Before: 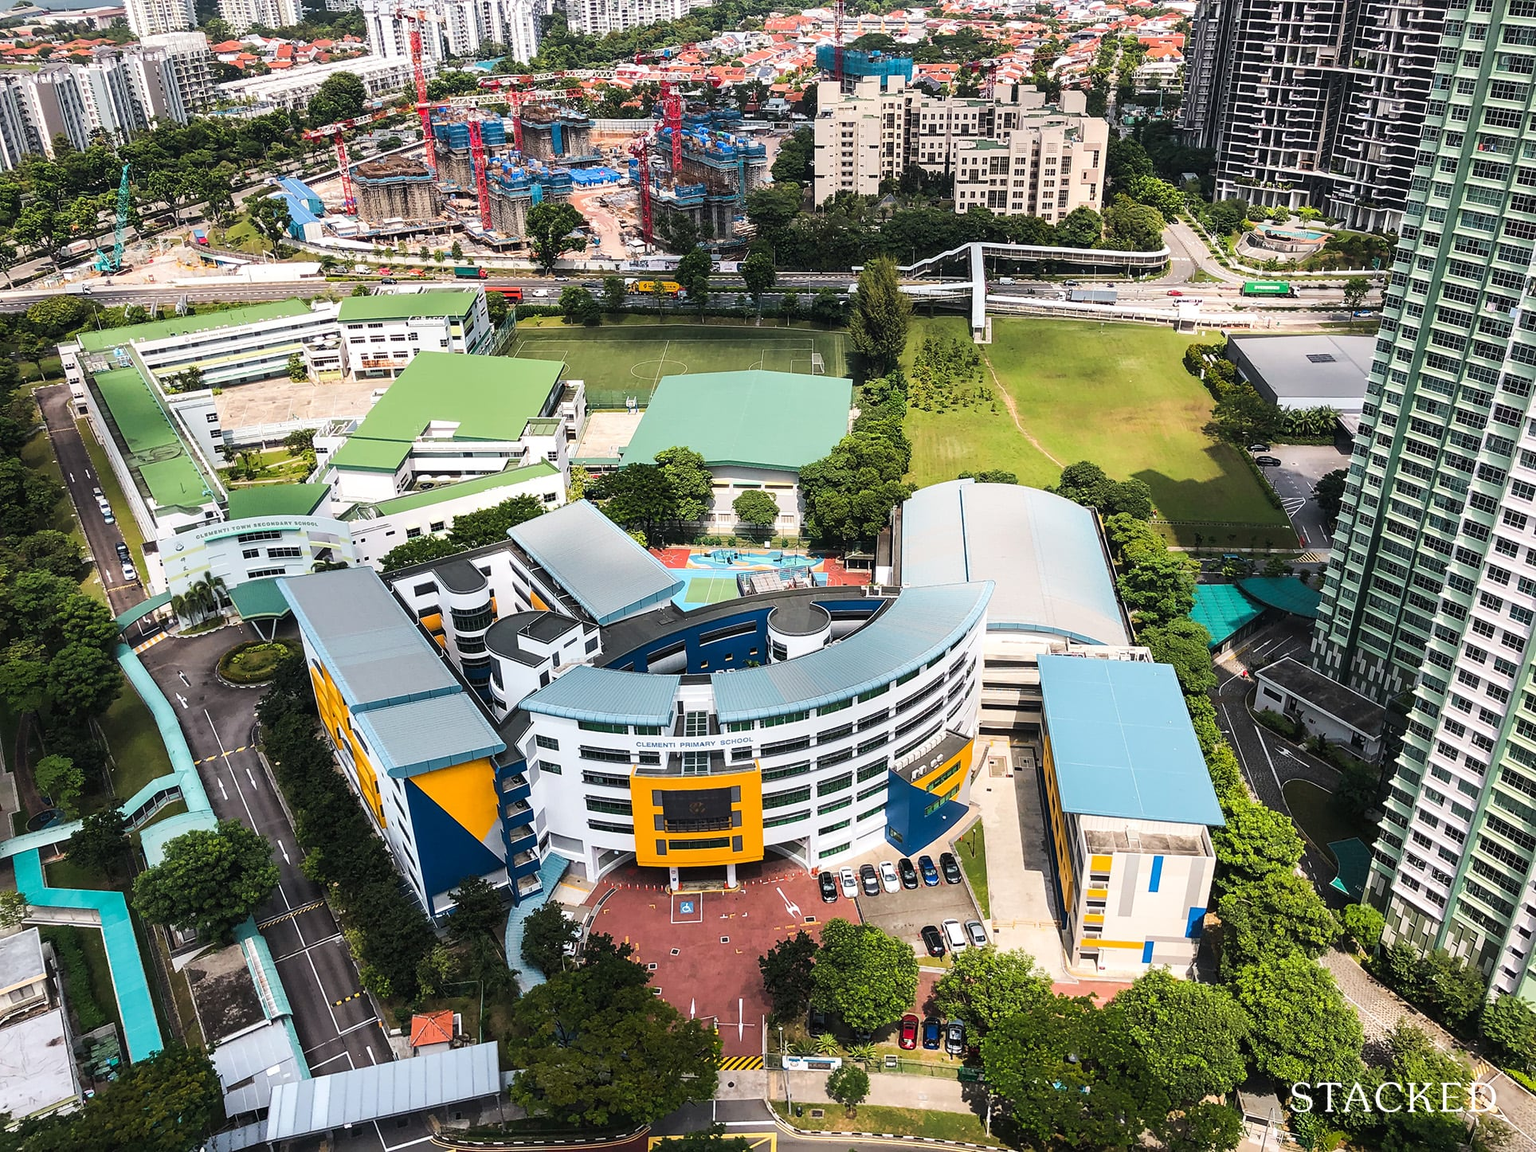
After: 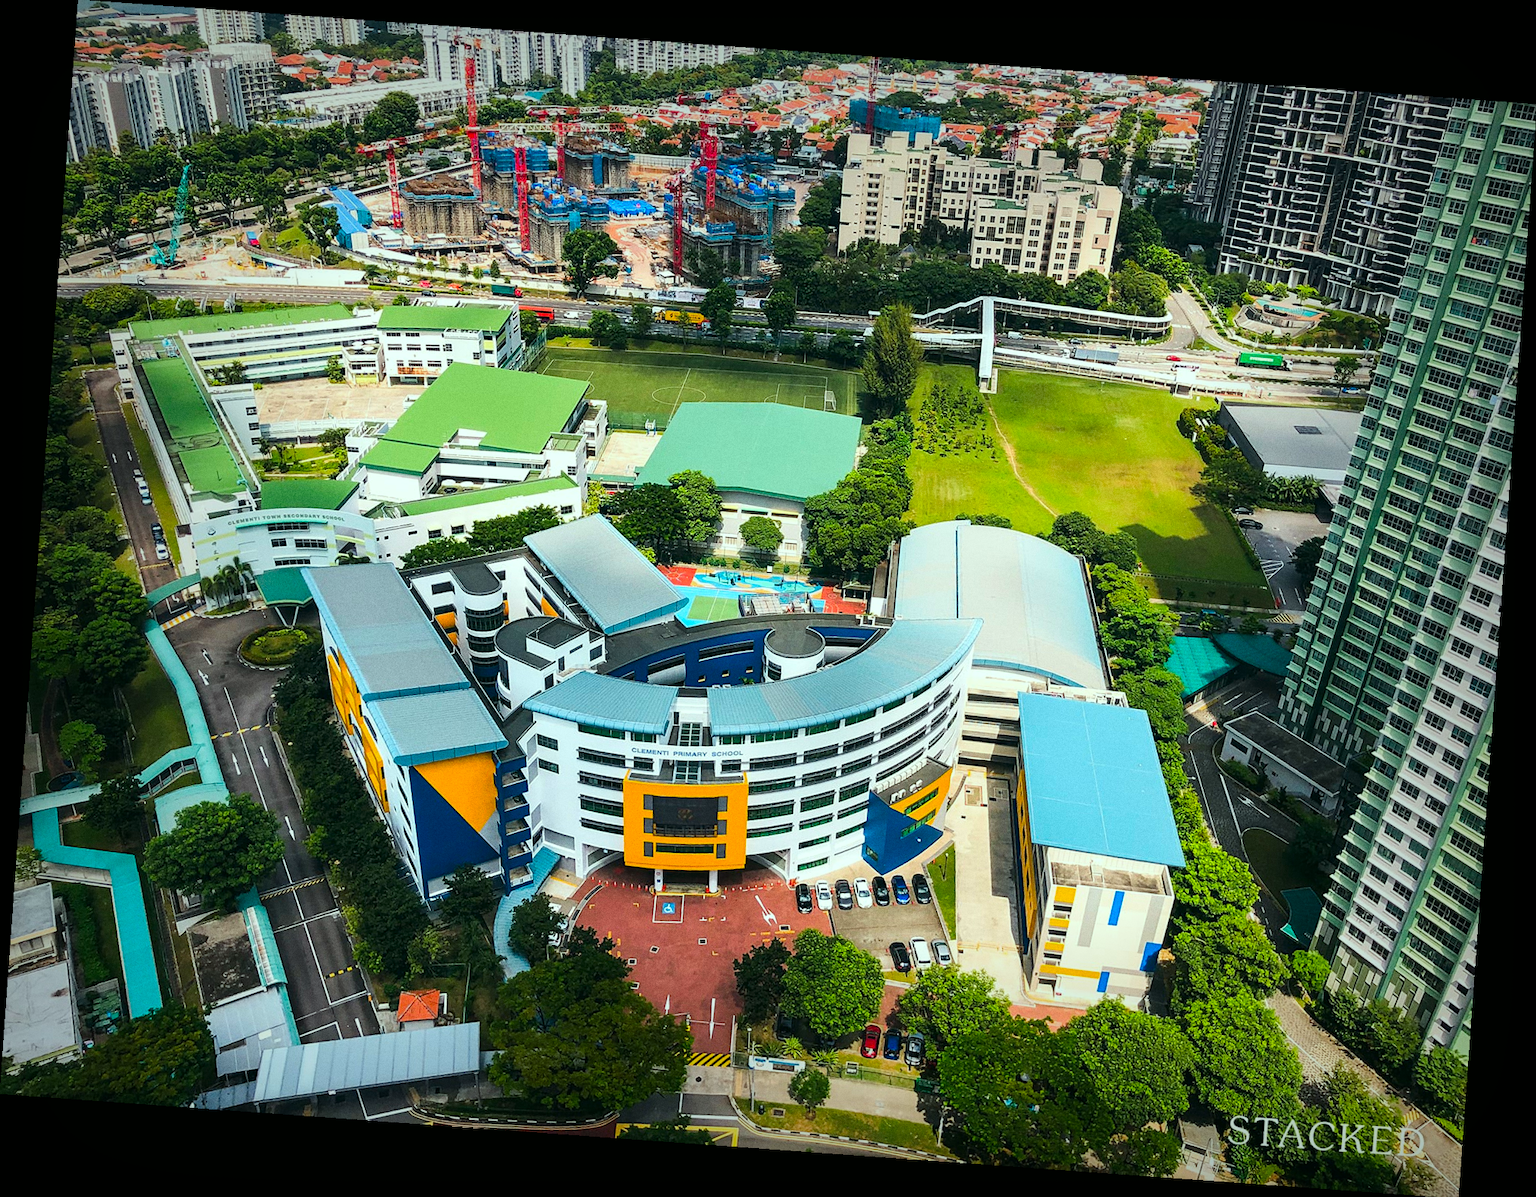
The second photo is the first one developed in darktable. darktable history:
vignetting: fall-off start 53.2%, brightness -0.594, saturation 0, automatic ratio true, width/height ratio 1.313, shape 0.22, unbound false
rotate and perspective: rotation 4.1°, automatic cropping off
grain: coarseness 3.21 ISO
color correction: highlights a* -7.33, highlights b* 1.26, shadows a* -3.55, saturation 1.4
